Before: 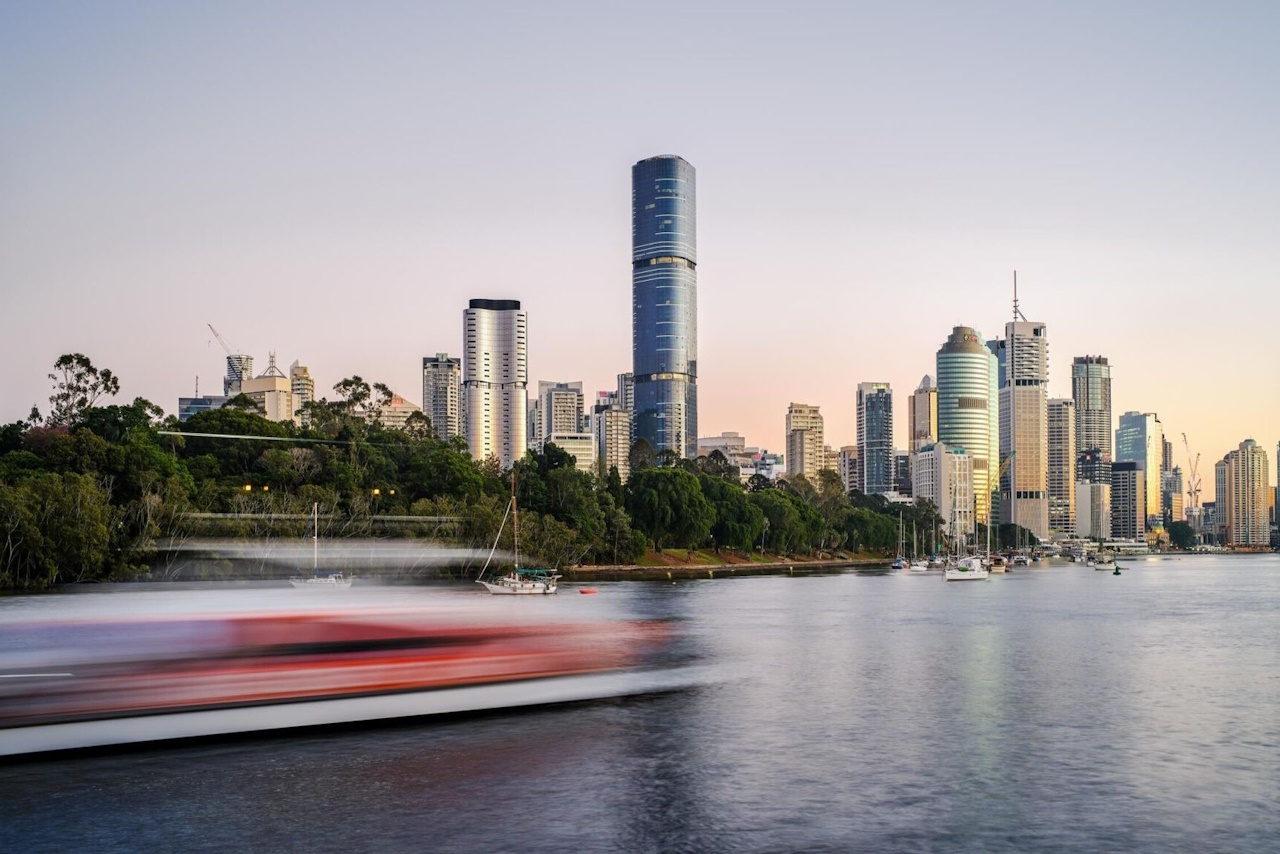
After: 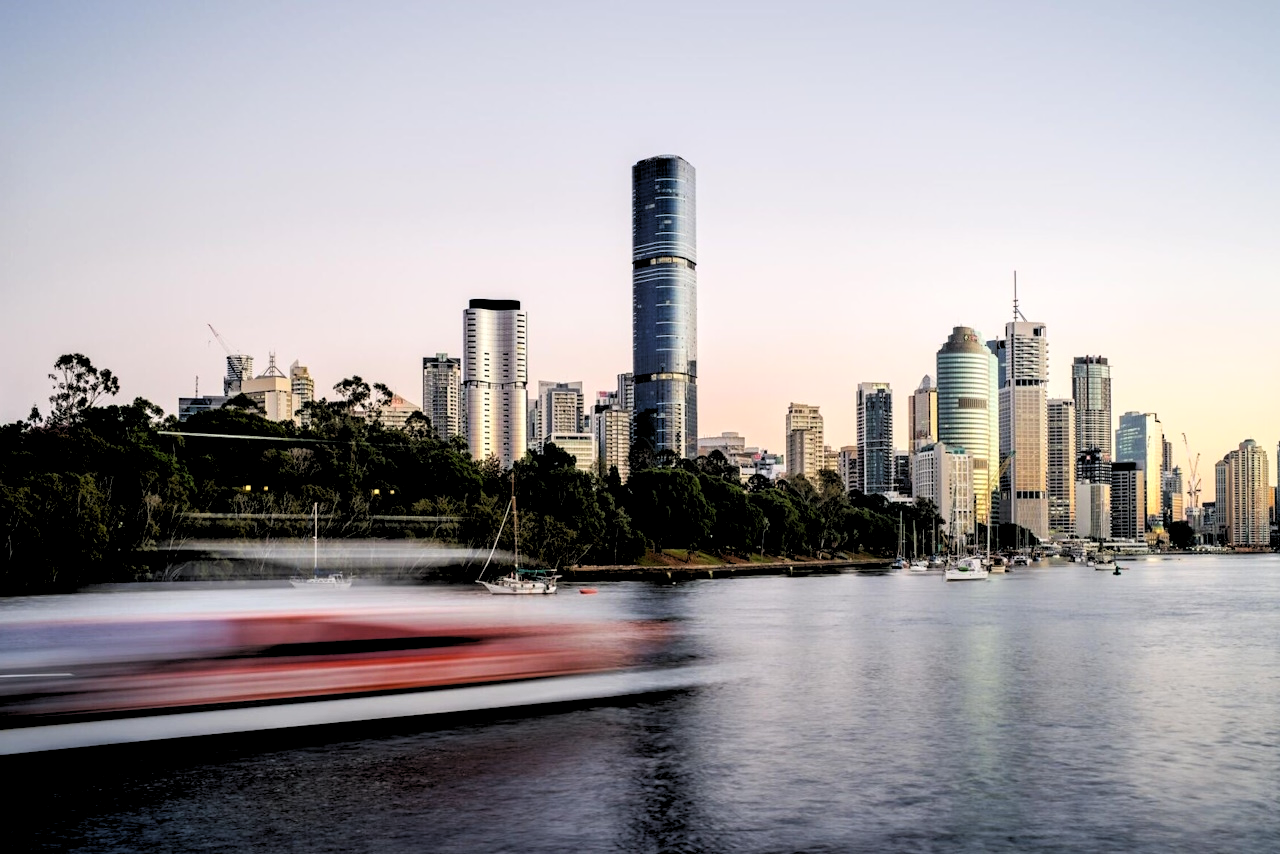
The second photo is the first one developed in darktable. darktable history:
rgb levels: levels [[0.034, 0.472, 0.904], [0, 0.5, 1], [0, 0.5, 1]]
shadows and highlights: shadows 0, highlights 40
